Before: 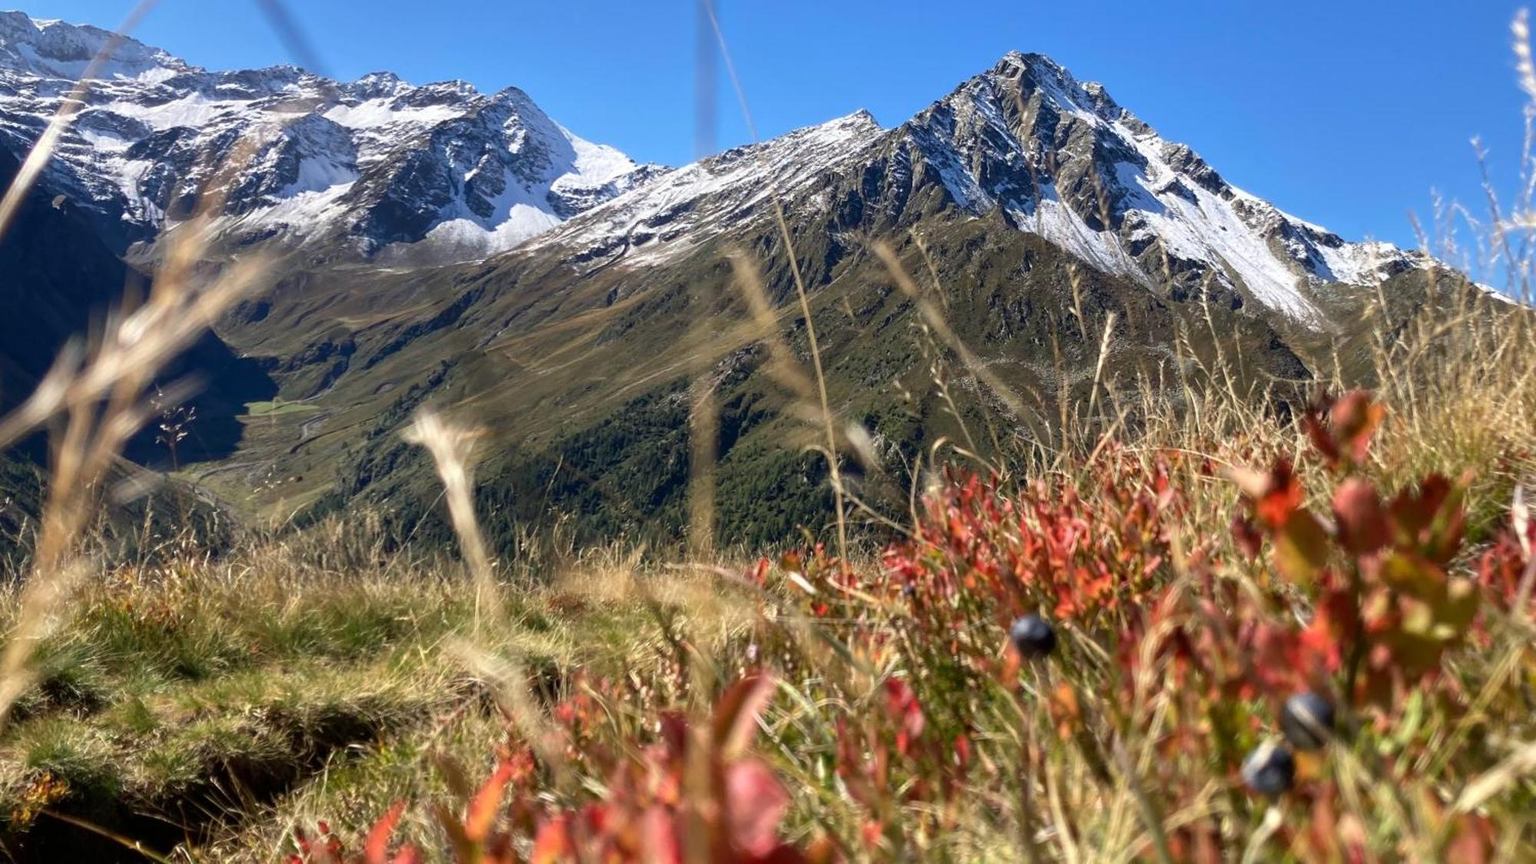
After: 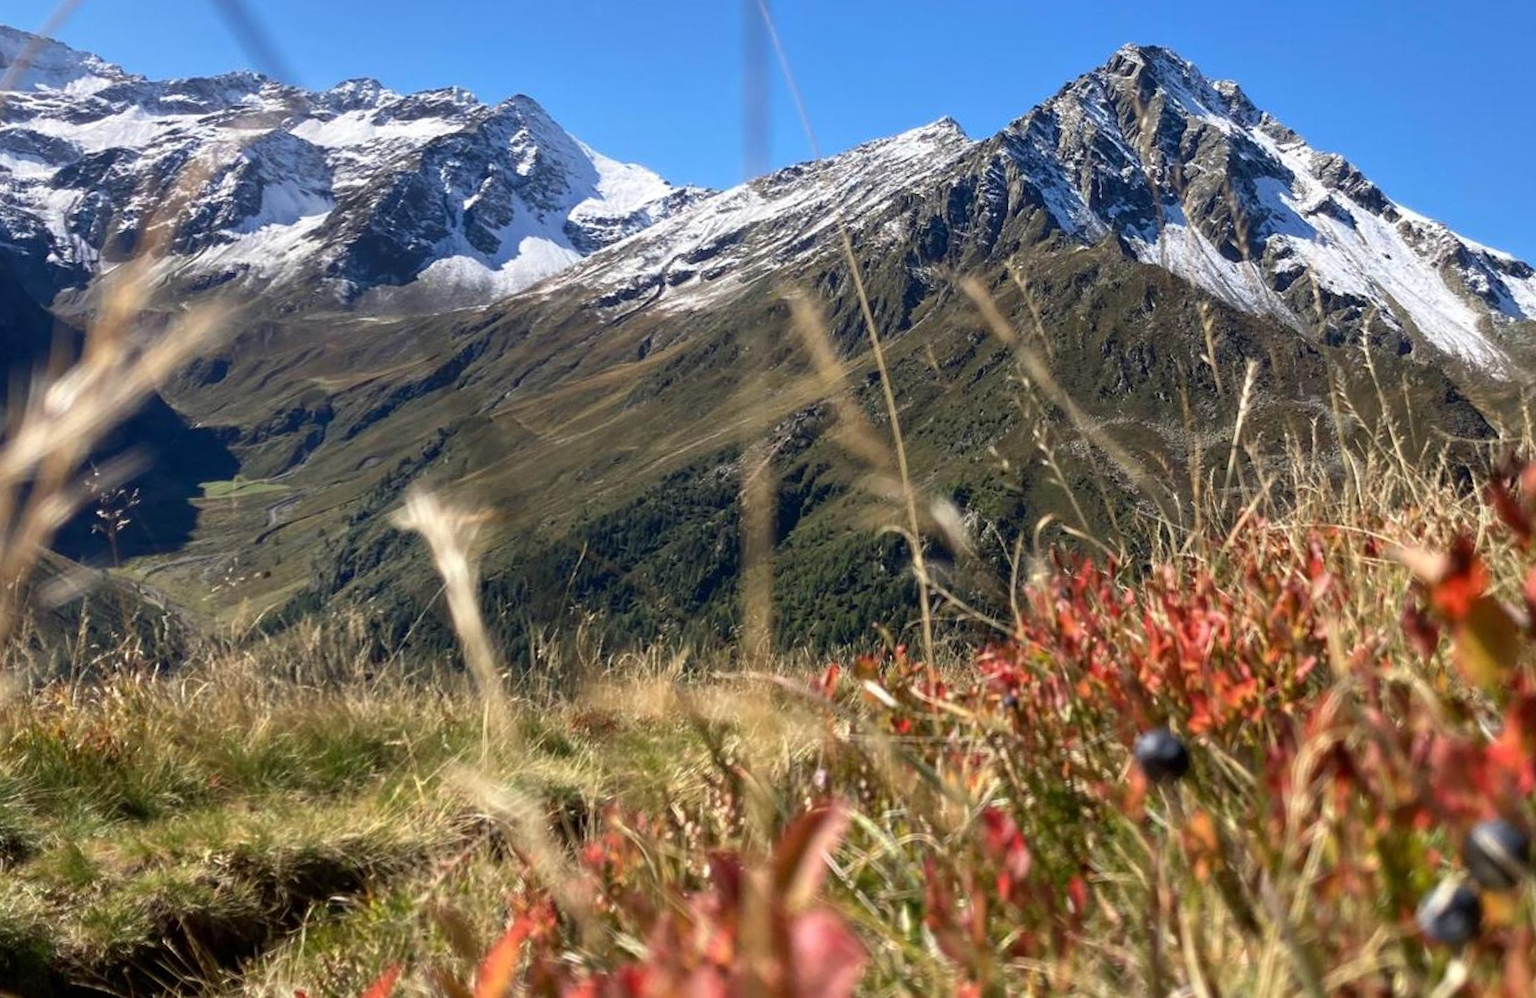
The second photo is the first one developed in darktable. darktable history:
crop and rotate: angle 0.684°, left 4.334%, top 0.435%, right 11.711%, bottom 2.521%
